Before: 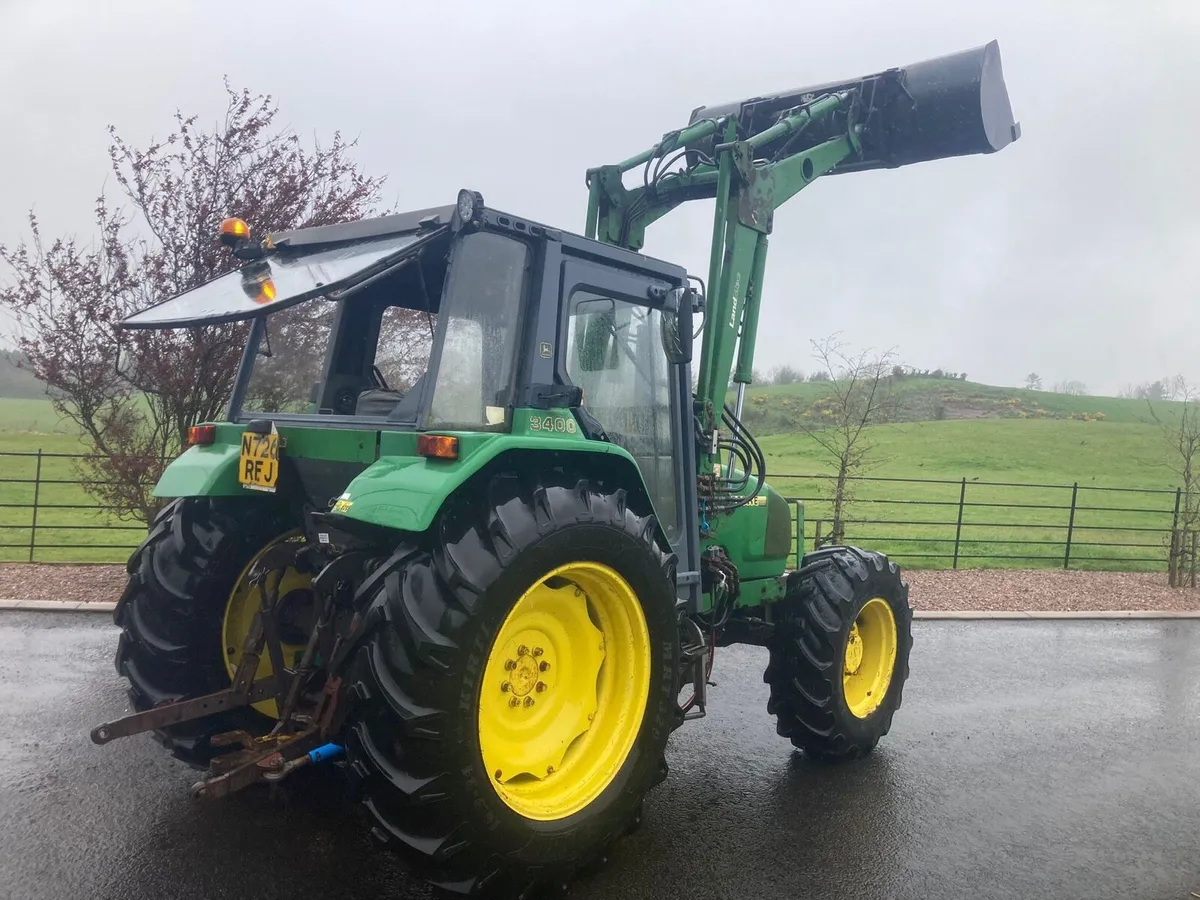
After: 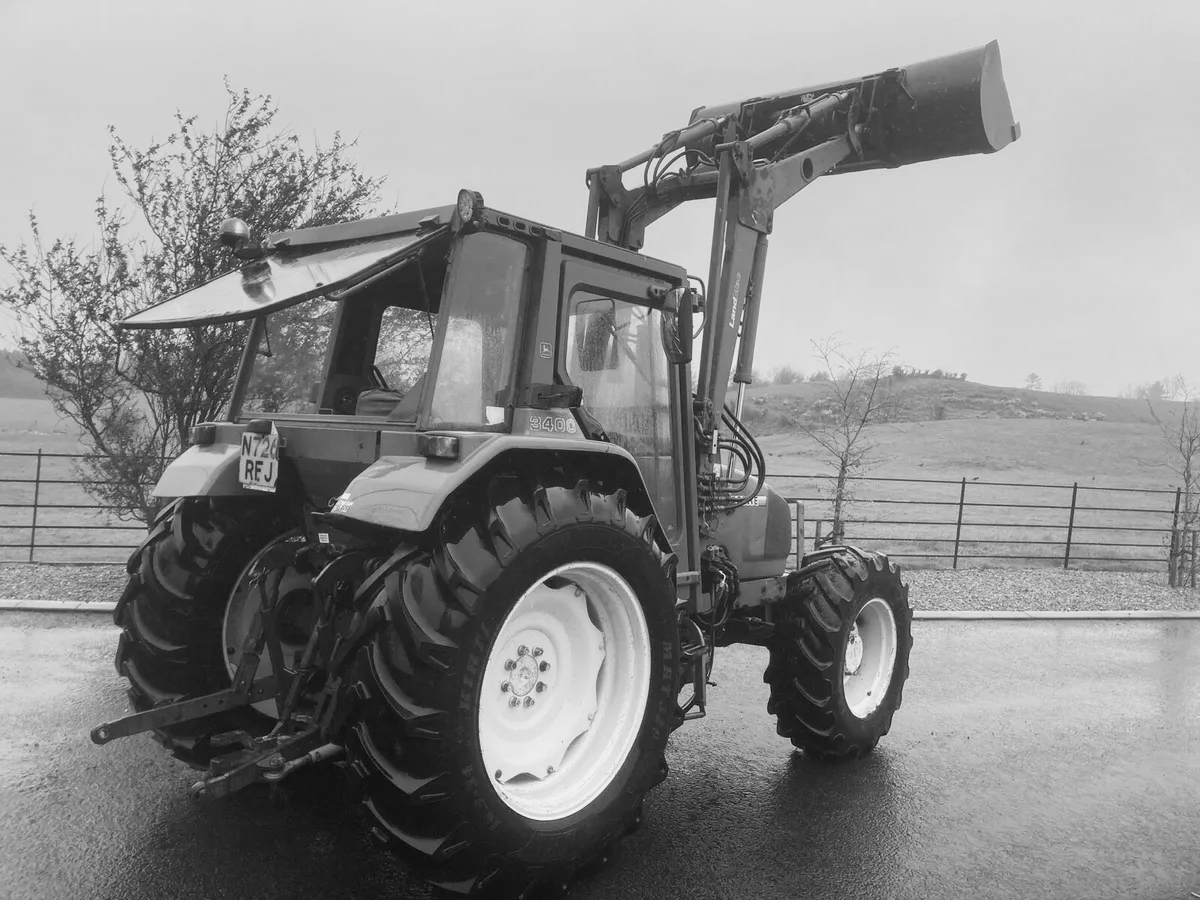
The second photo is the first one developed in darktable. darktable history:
graduated density: on, module defaults
monochrome: a 32, b 64, size 2.3
contrast brightness saturation: contrast 0.2, brightness 0.16, saturation 0.22
